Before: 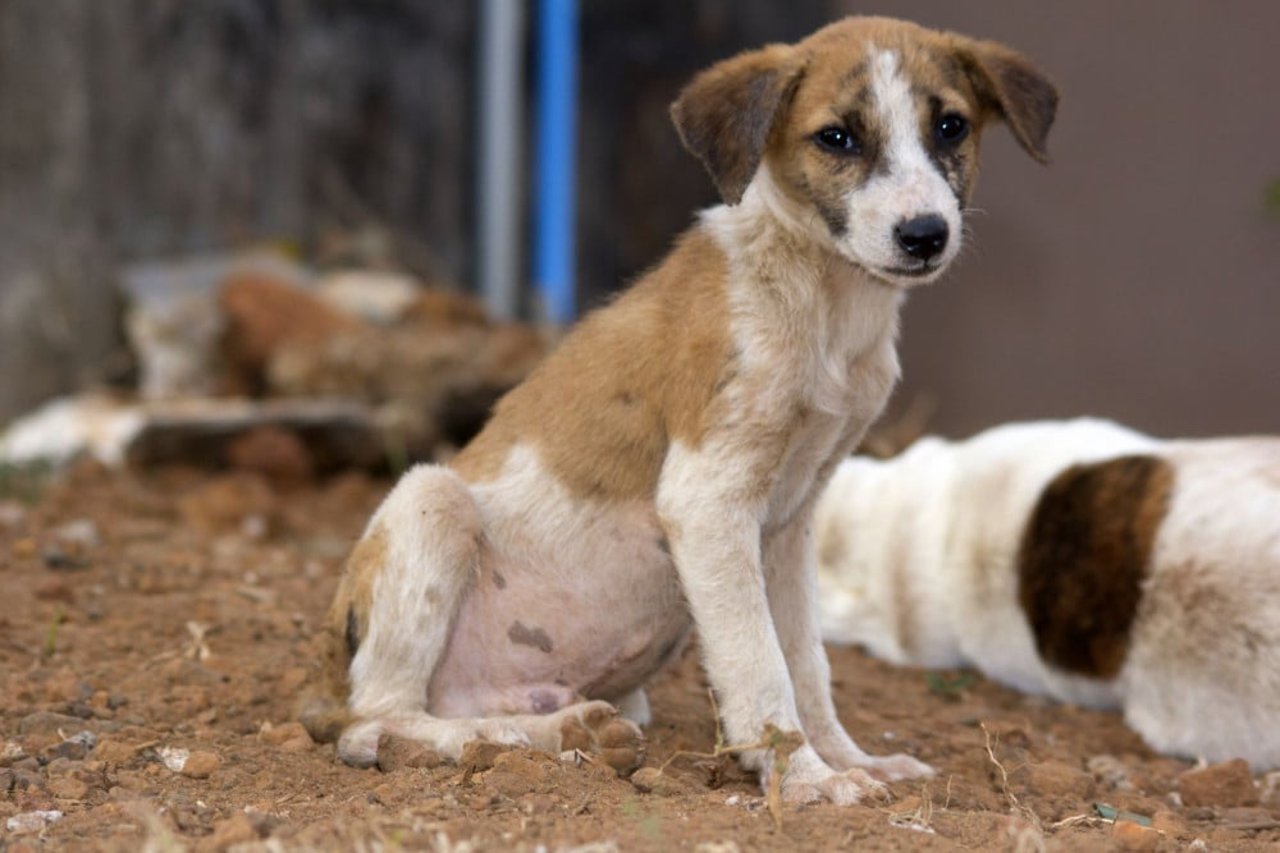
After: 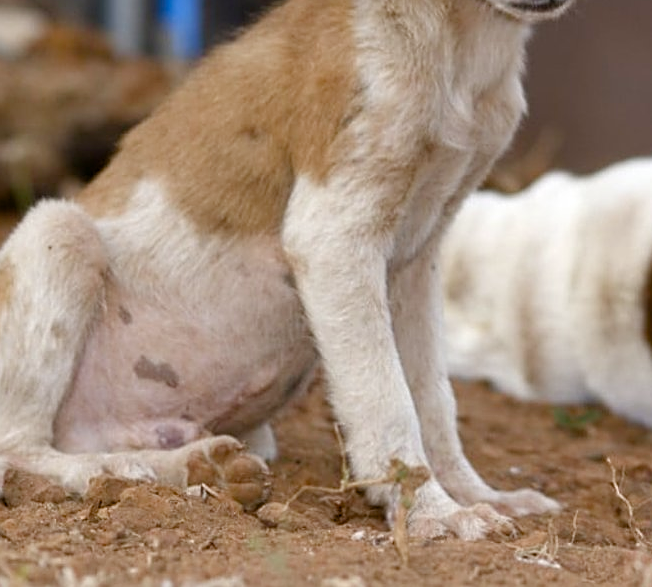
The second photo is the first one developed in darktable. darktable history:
sharpen: on, module defaults
crop and rotate: left 29.237%, top 31.152%, right 19.807%
color balance rgb: perceptual saturation grading › global saturation 20%, perceptual saturation grading › highlights -50%, perceptual saturation grading › shadows 30%
